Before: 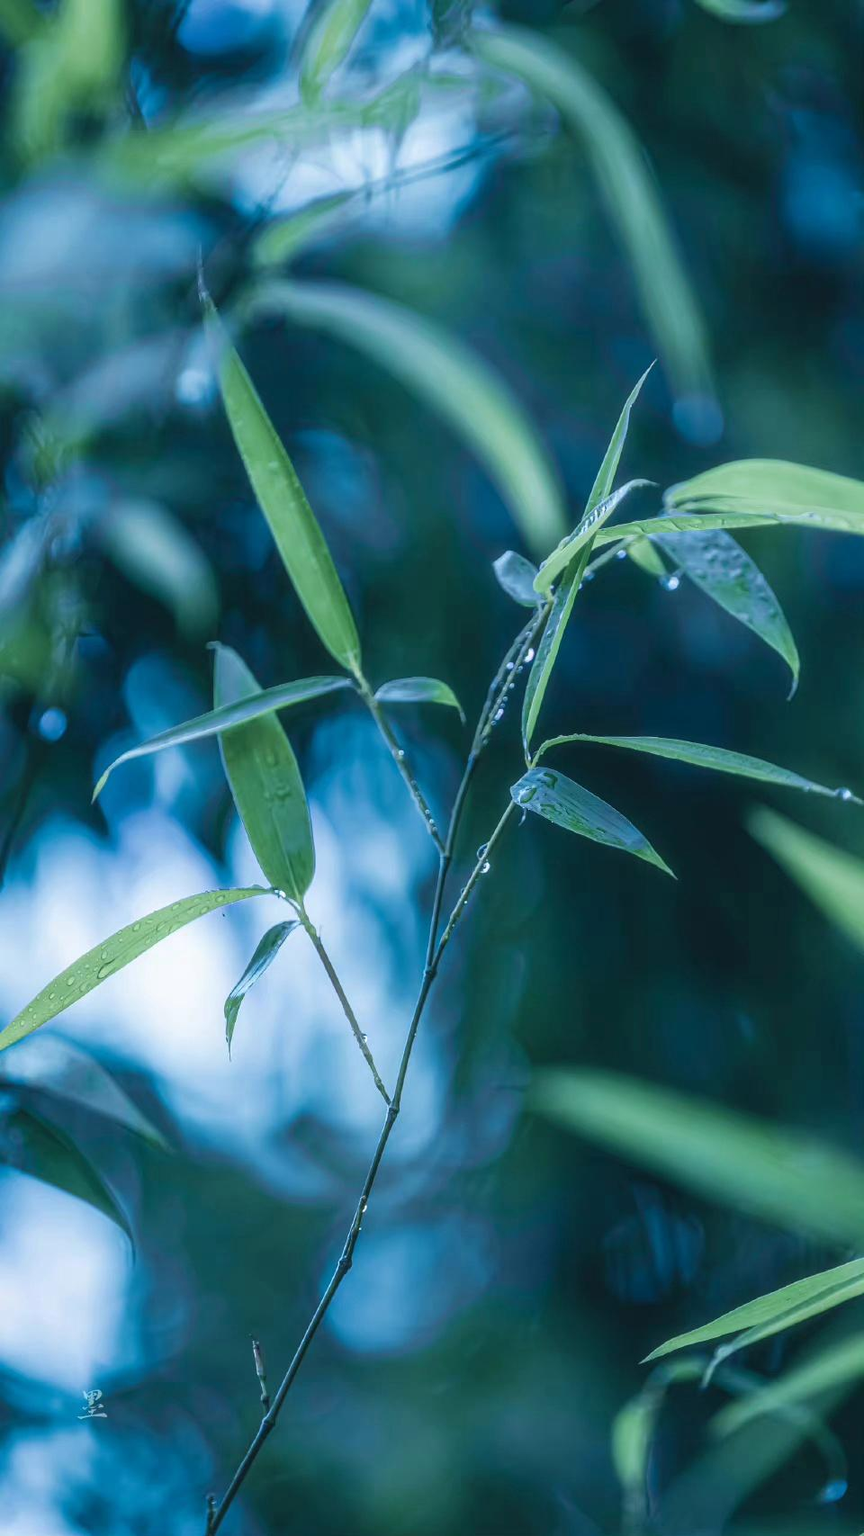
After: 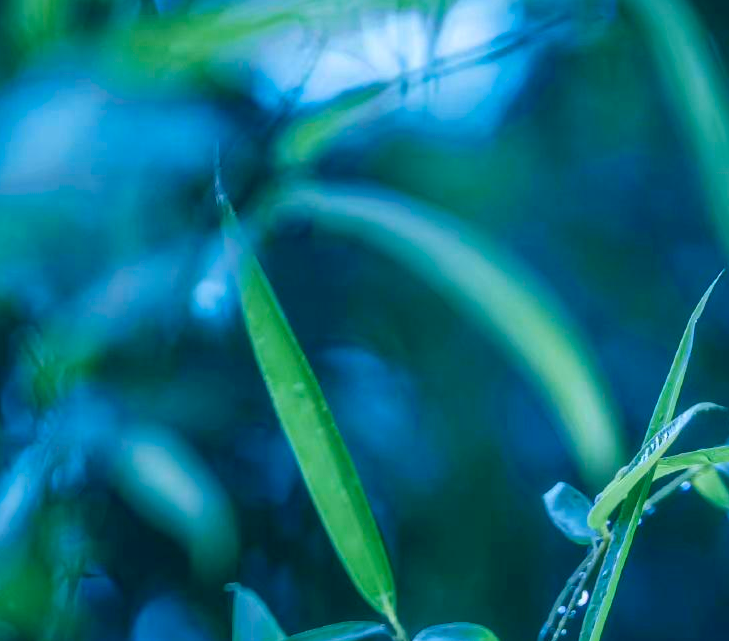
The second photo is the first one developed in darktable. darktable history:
contrast brightness saturation: saturation 0.487
crop: left 0.524%, top 7.646%, right 23.458%, bottom 54.759%
